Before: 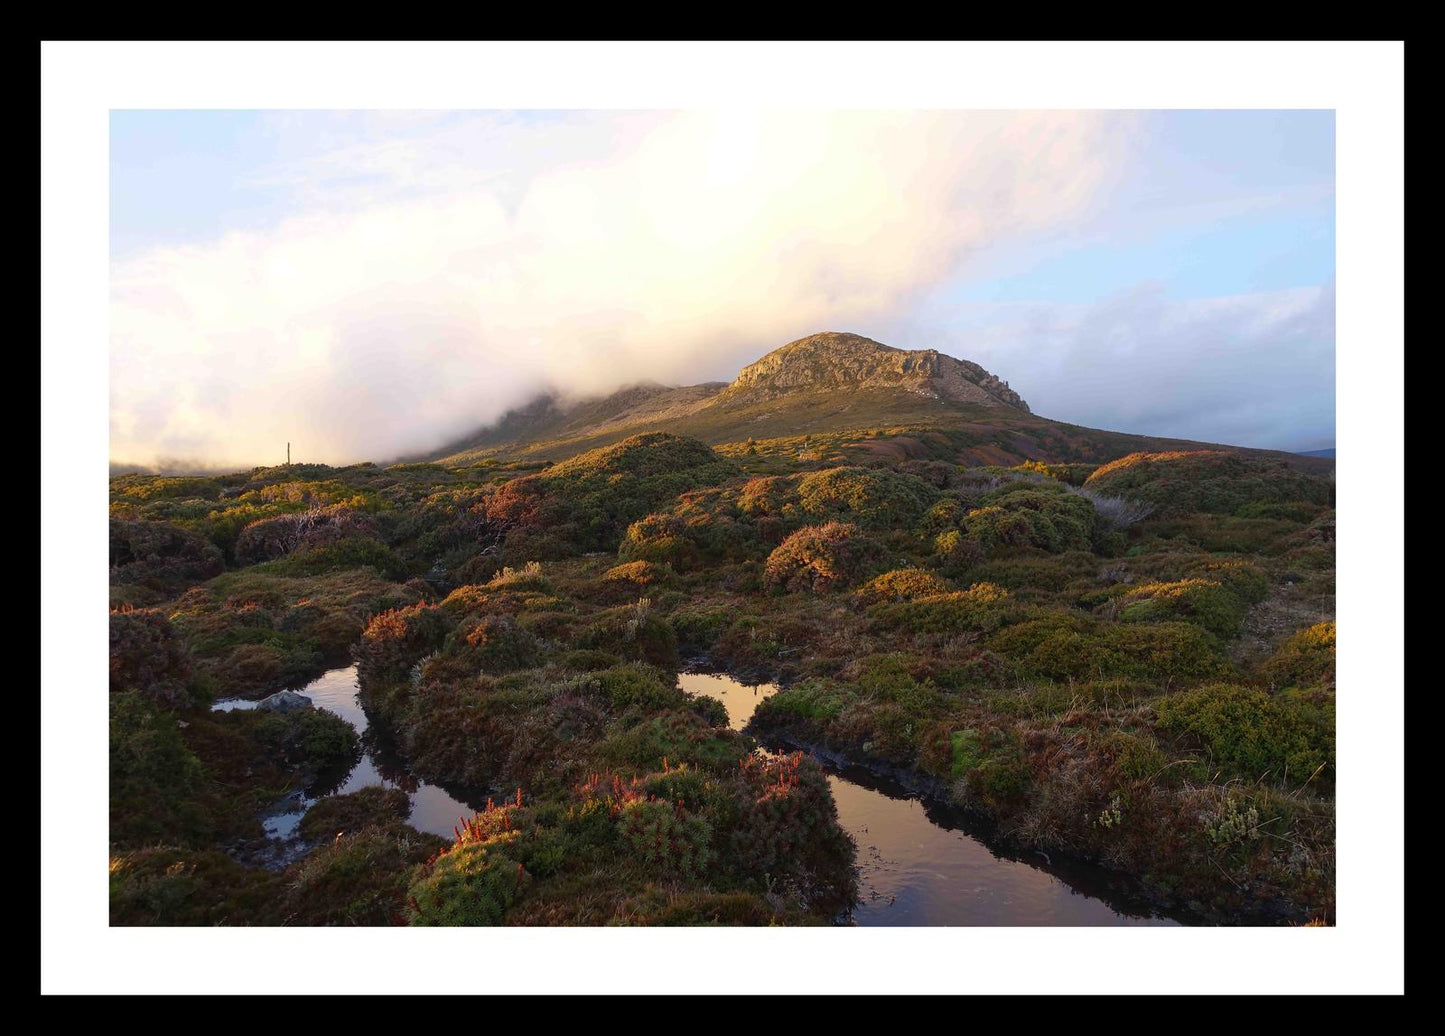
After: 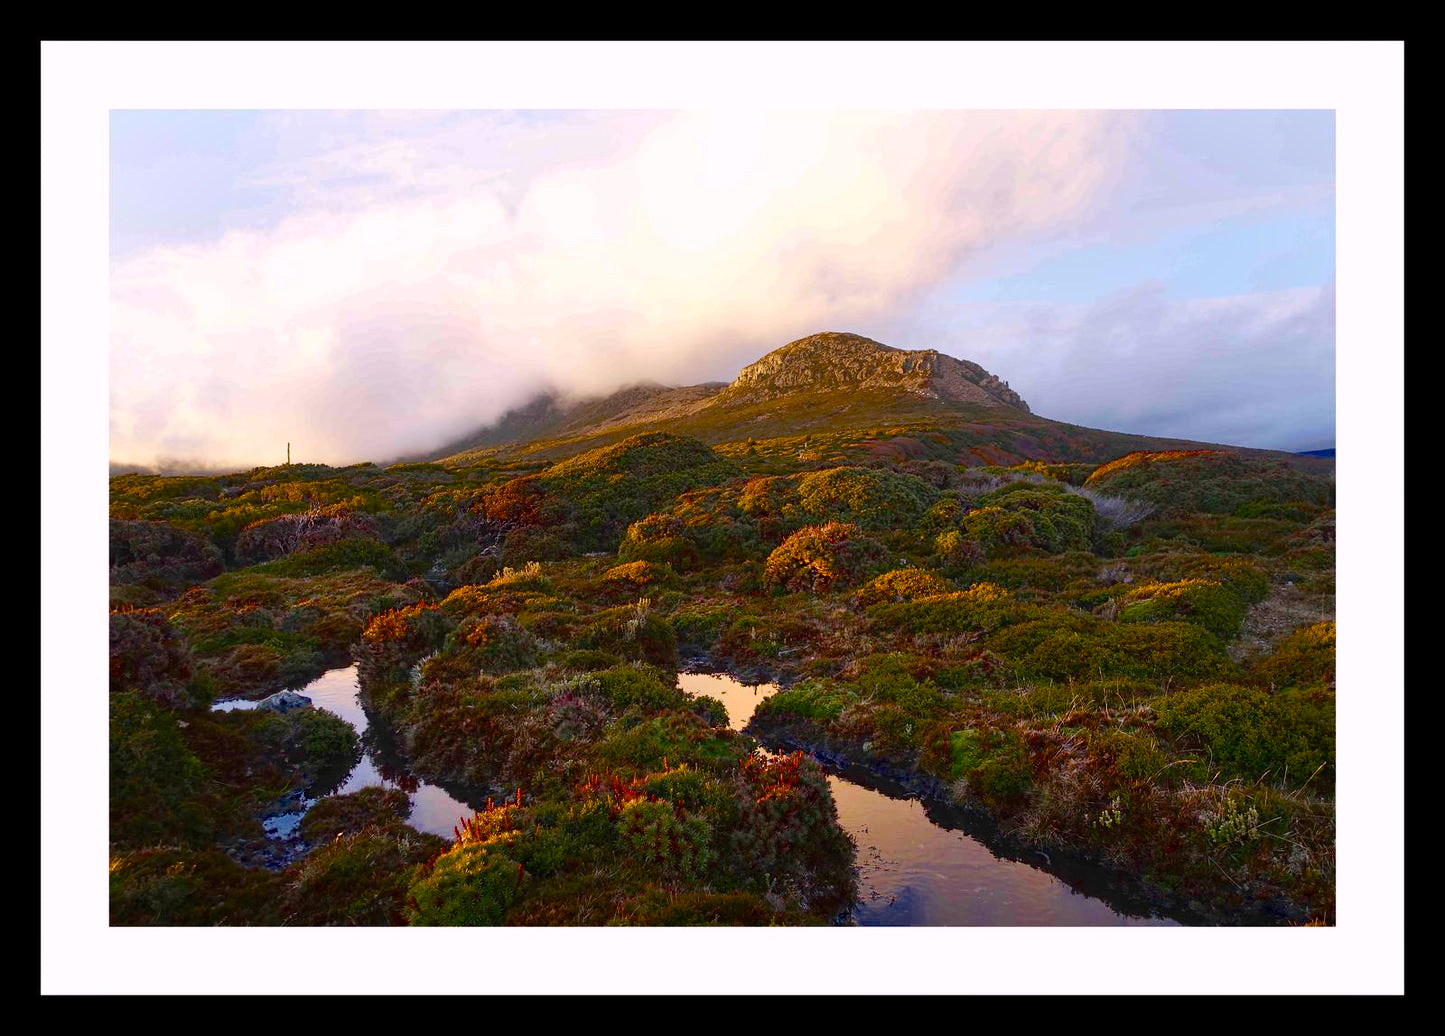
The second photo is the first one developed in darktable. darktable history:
color balance rgb: highlights gain › chroma 1.477%, highlights gain › hue 311.5°, perceptual saturation grading › global saturation 20%, perceptual saturation grading › highlights -25.785%, perceptual saturation grading › shadows 49.28%, global vibrance 10.12%, saturation formula JzAzBz (2021)
shadows and highlights: highlights color adjustment 42.42%, low approximation 0.01, soften with gaussian
